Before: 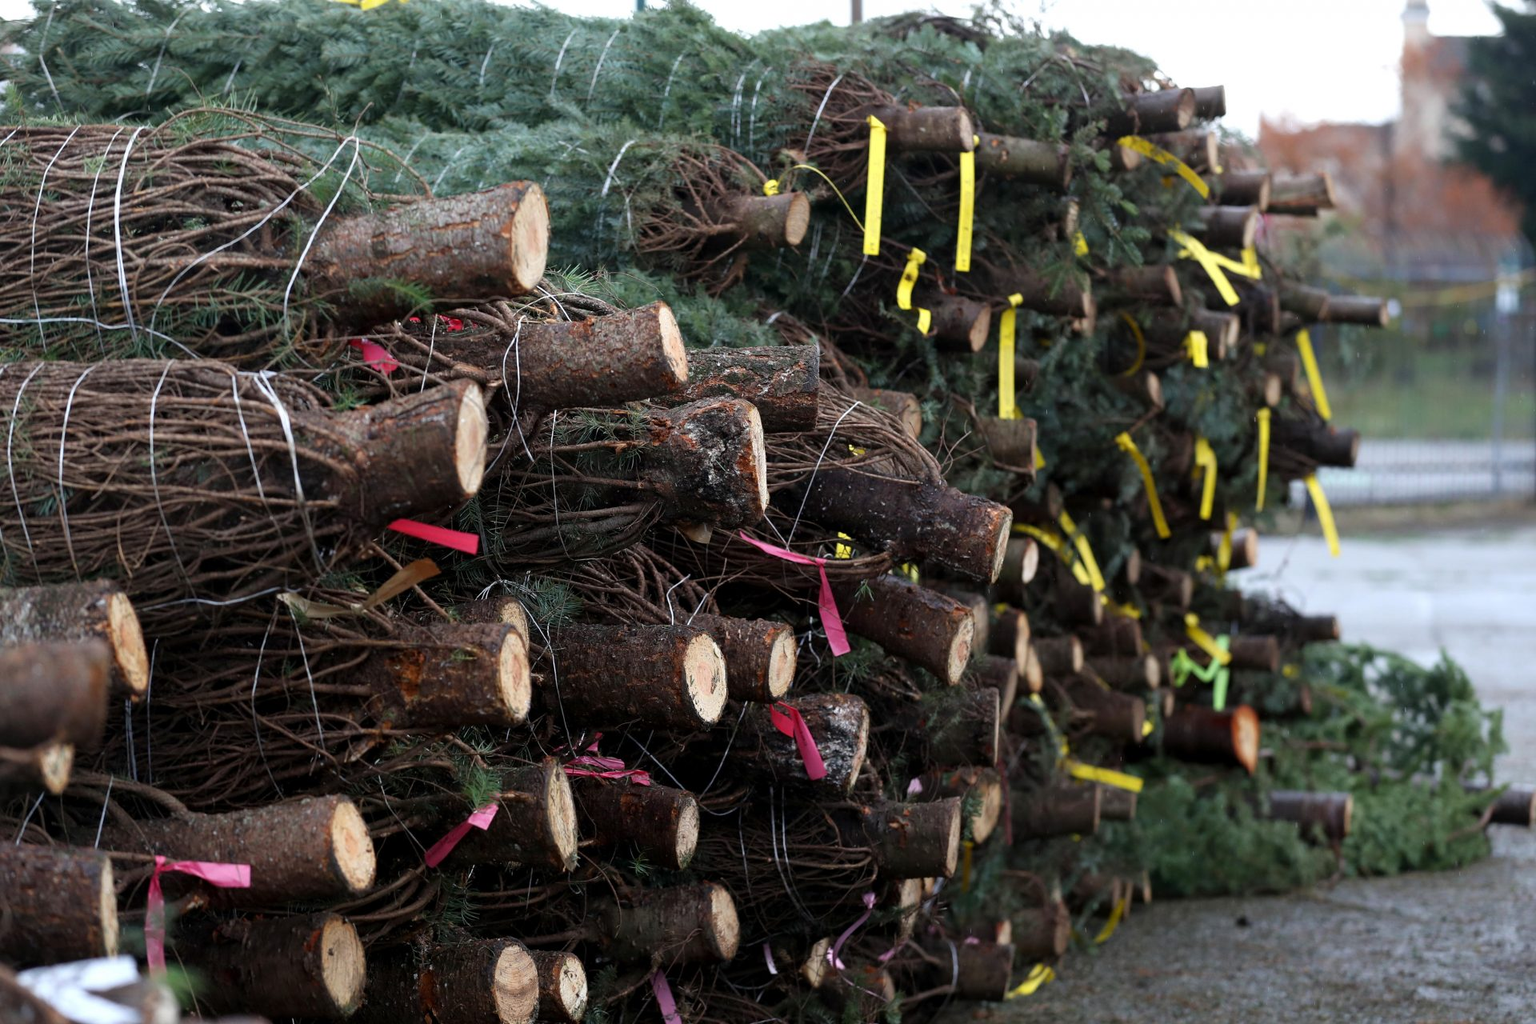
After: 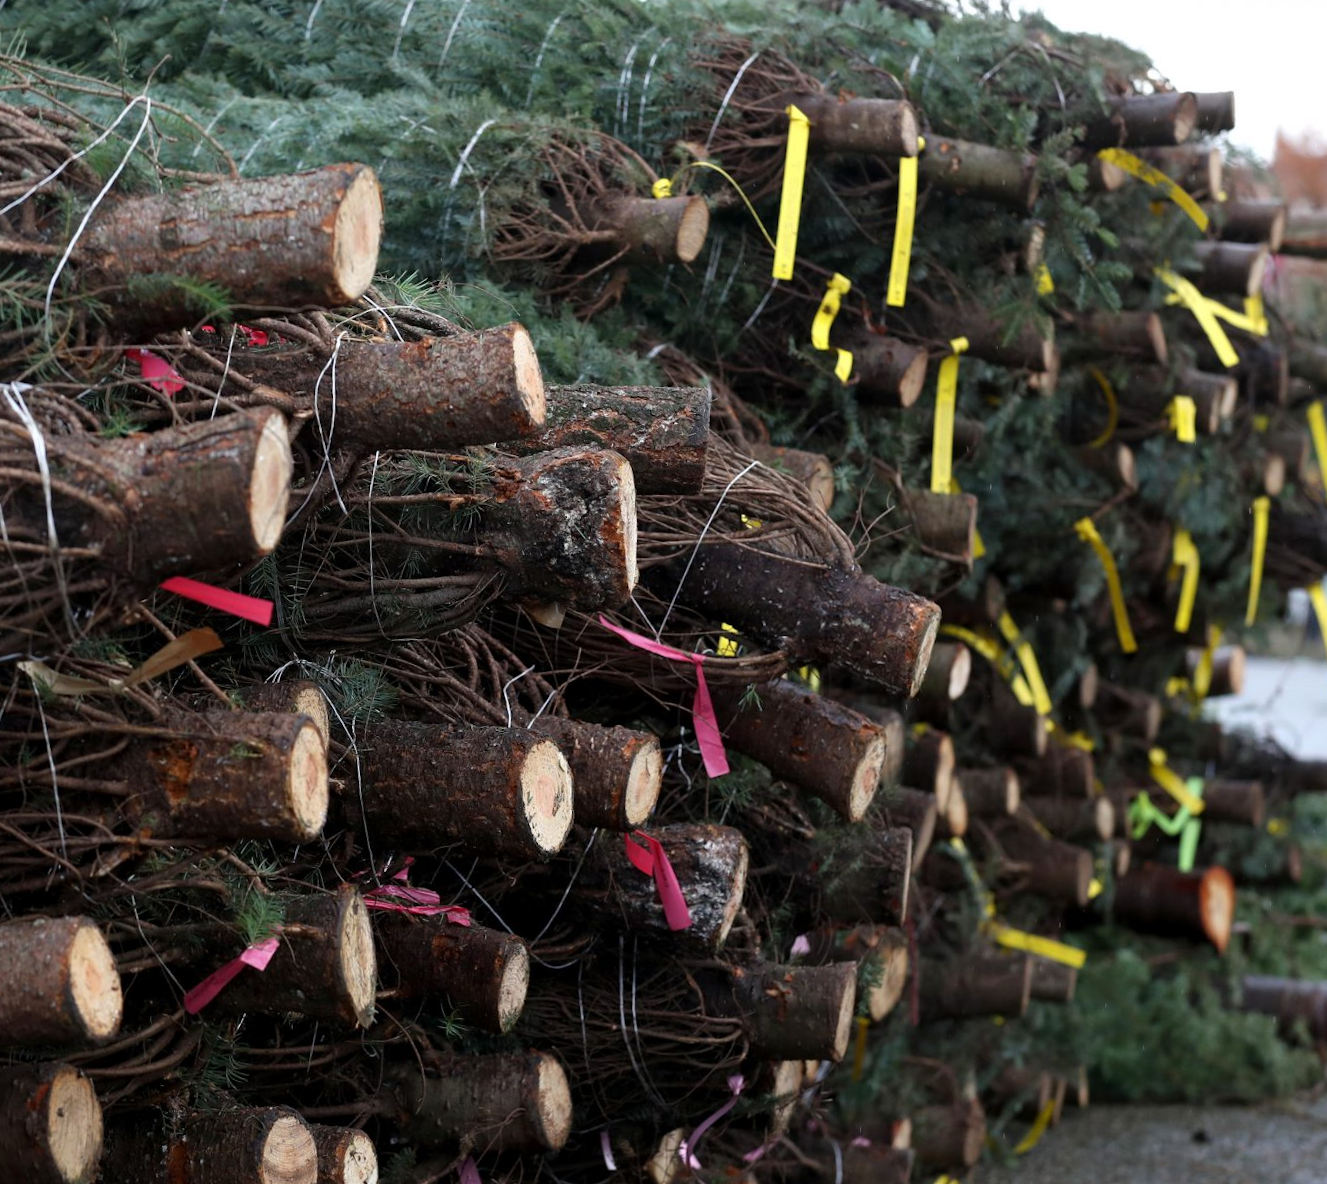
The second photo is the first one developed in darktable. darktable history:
crop and rotate: angle -3.12°, left 14.269%, top 0.018%, right 11.04%, bottom 0.057%
